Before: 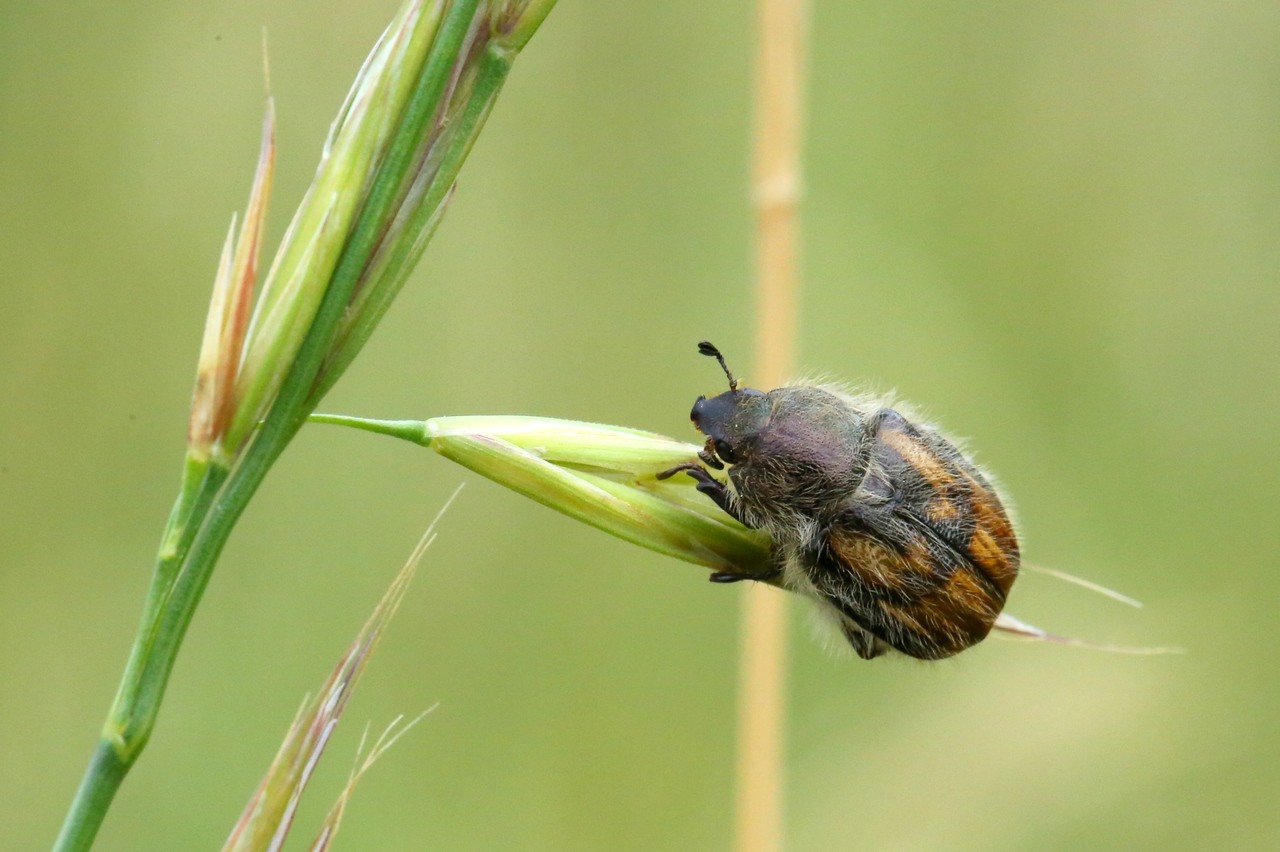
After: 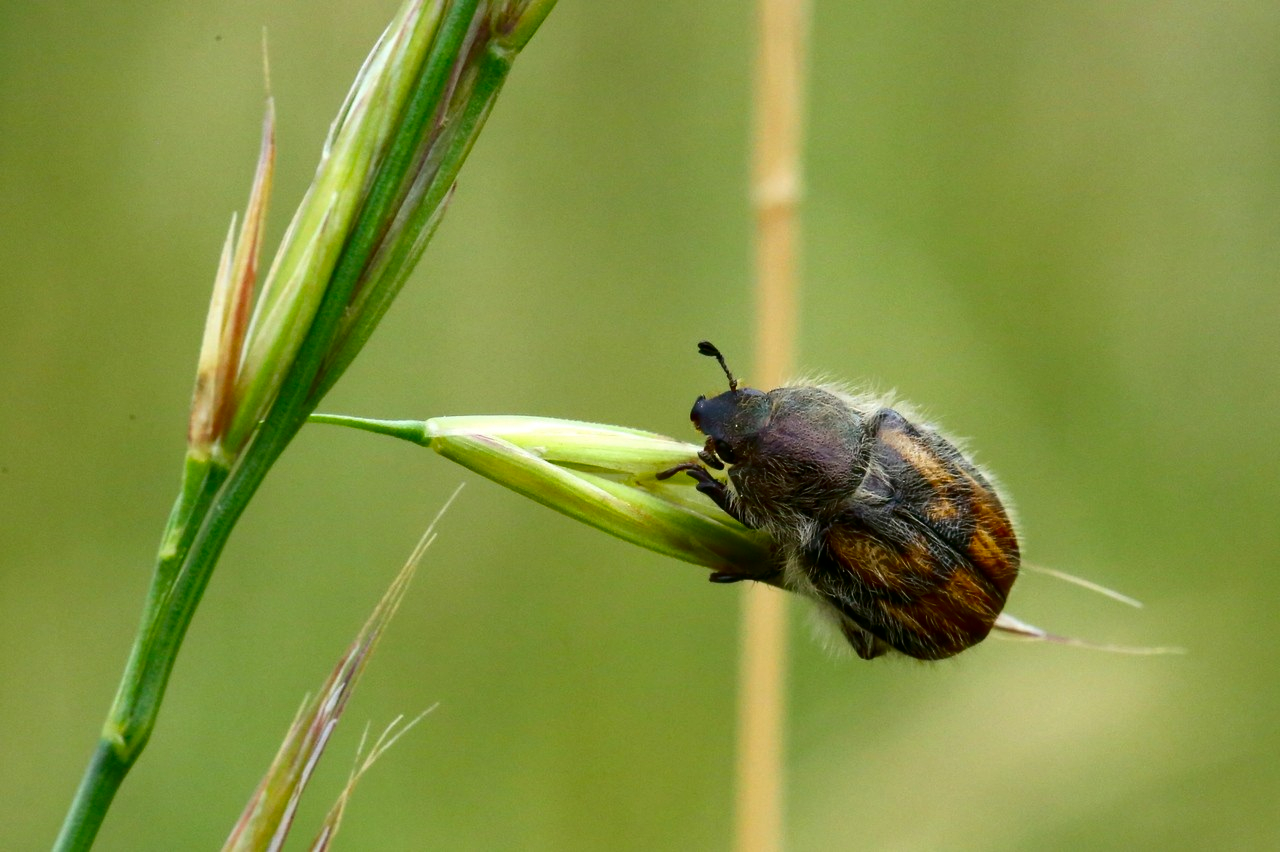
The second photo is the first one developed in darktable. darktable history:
contrast brightness saturation: contrast 0.102, brightness -0.265, saturation 0.149
